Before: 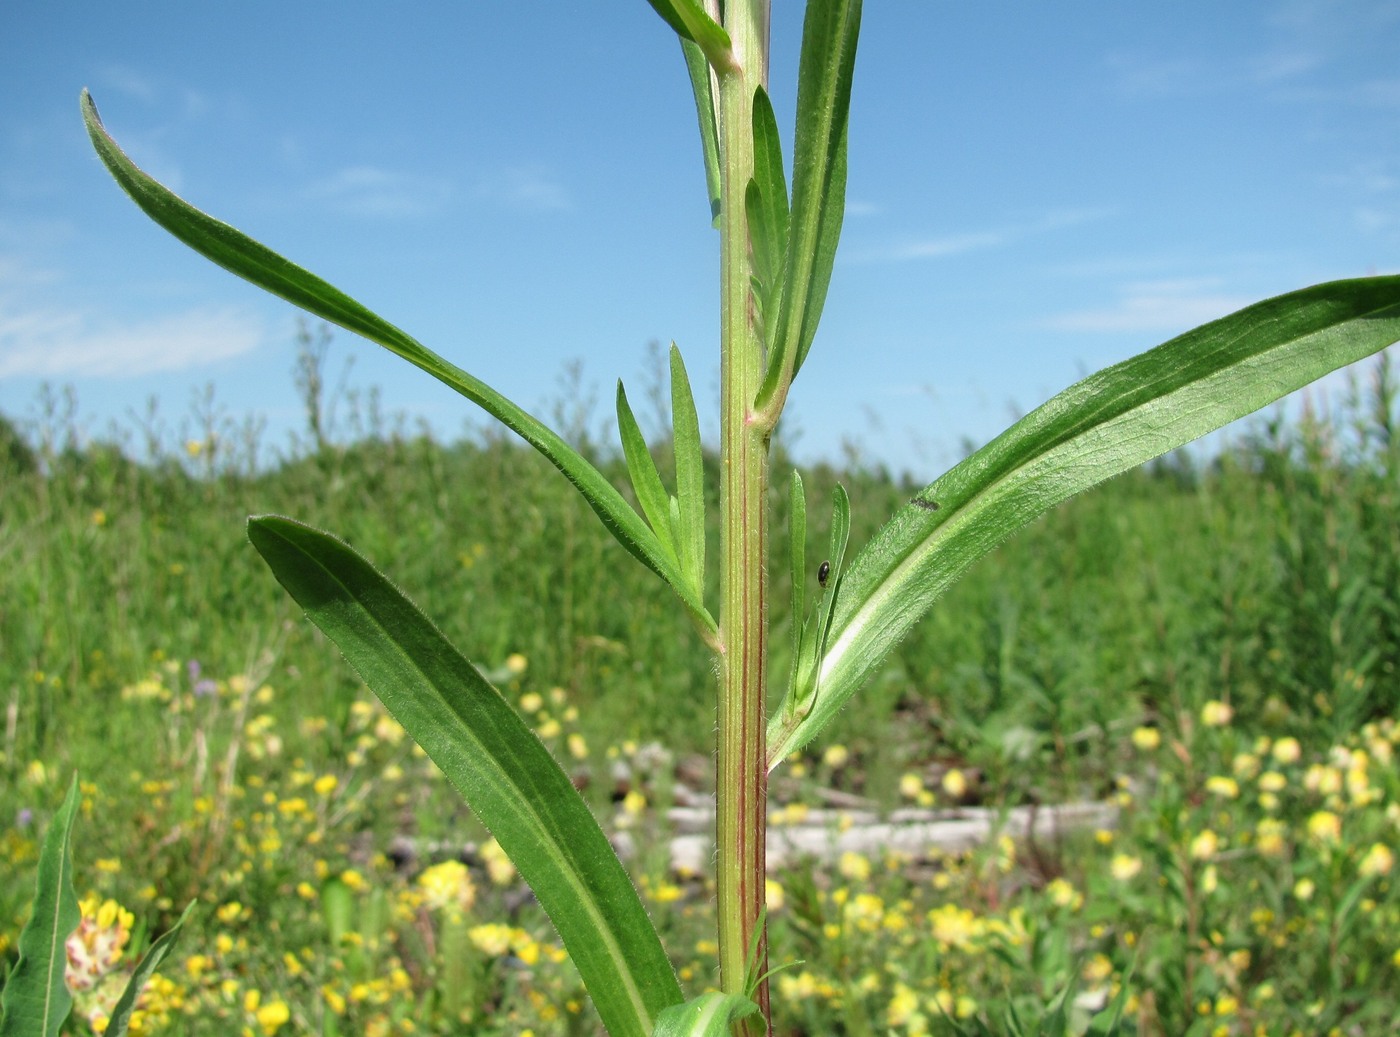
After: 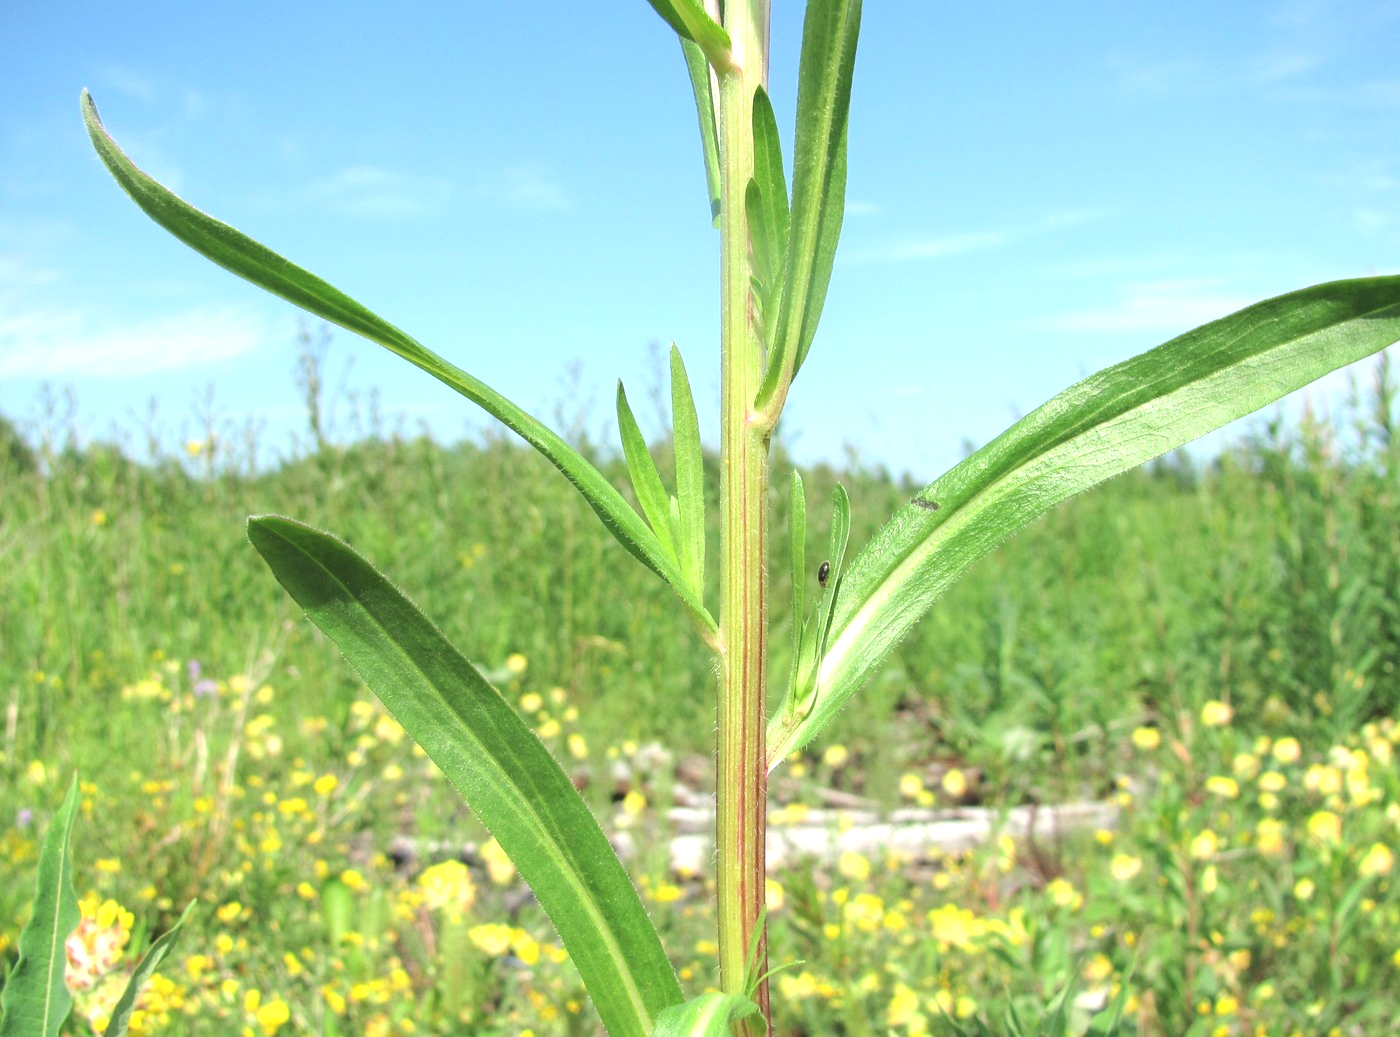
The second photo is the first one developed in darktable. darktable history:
contrast brightness saturation: brightness 0.146
exposure: black level correction 0, exposure 0.693 EV, compensate exposure bias true, compensate highlight preservation false
